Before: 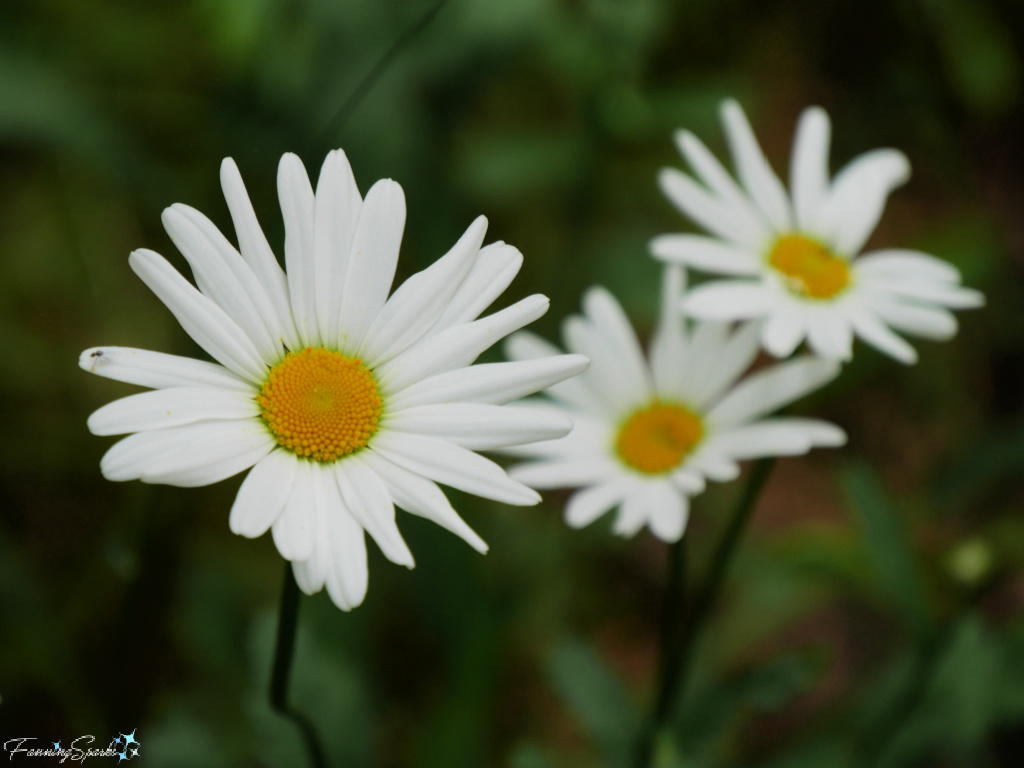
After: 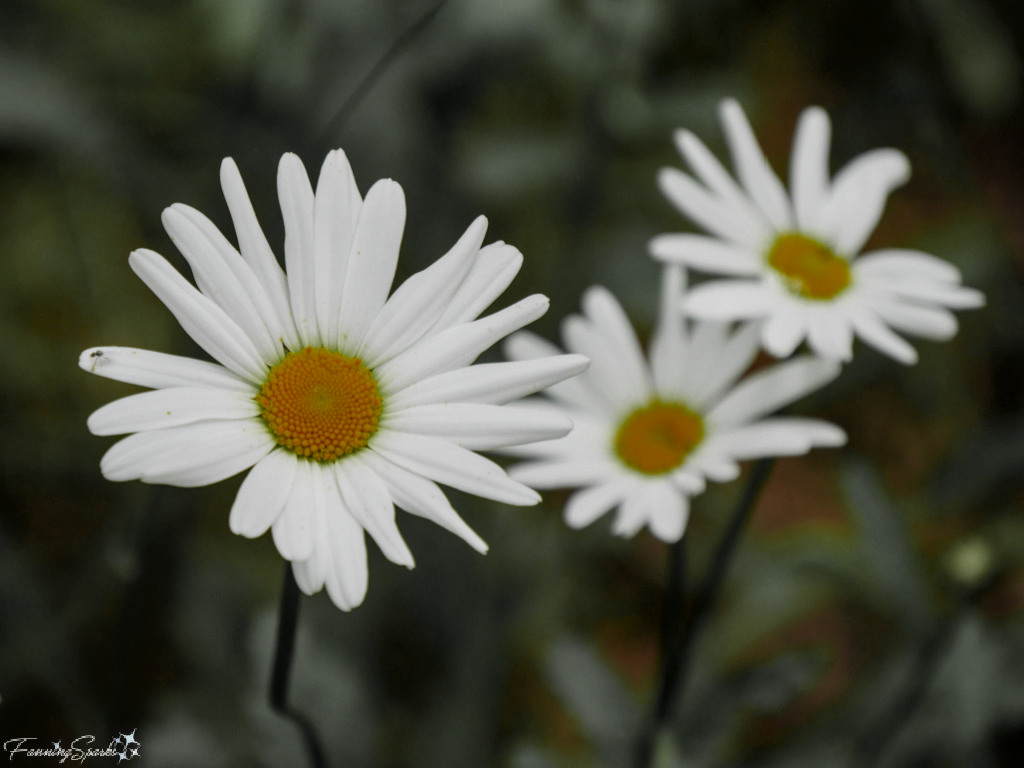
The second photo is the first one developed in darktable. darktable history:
color zones: curves: ch0 [(0.004, 0.388) (0.125, 0.392) (0.25, 0.404) (0.375, 0.5) (0.5, 0.5) (0.625, 0.5) (0.75, 0.5) (0.875, 0.5)]; ch1 [(0, 0.5) (0.125, 0.5) (0.25, 0.5) (0.375, 0.124) (0.524, 0.124) (0.645, 0.128) (0.789, 0.132) (0.914, 0.096) (0.998, 0.068)]
local contrast: on, module defaults
